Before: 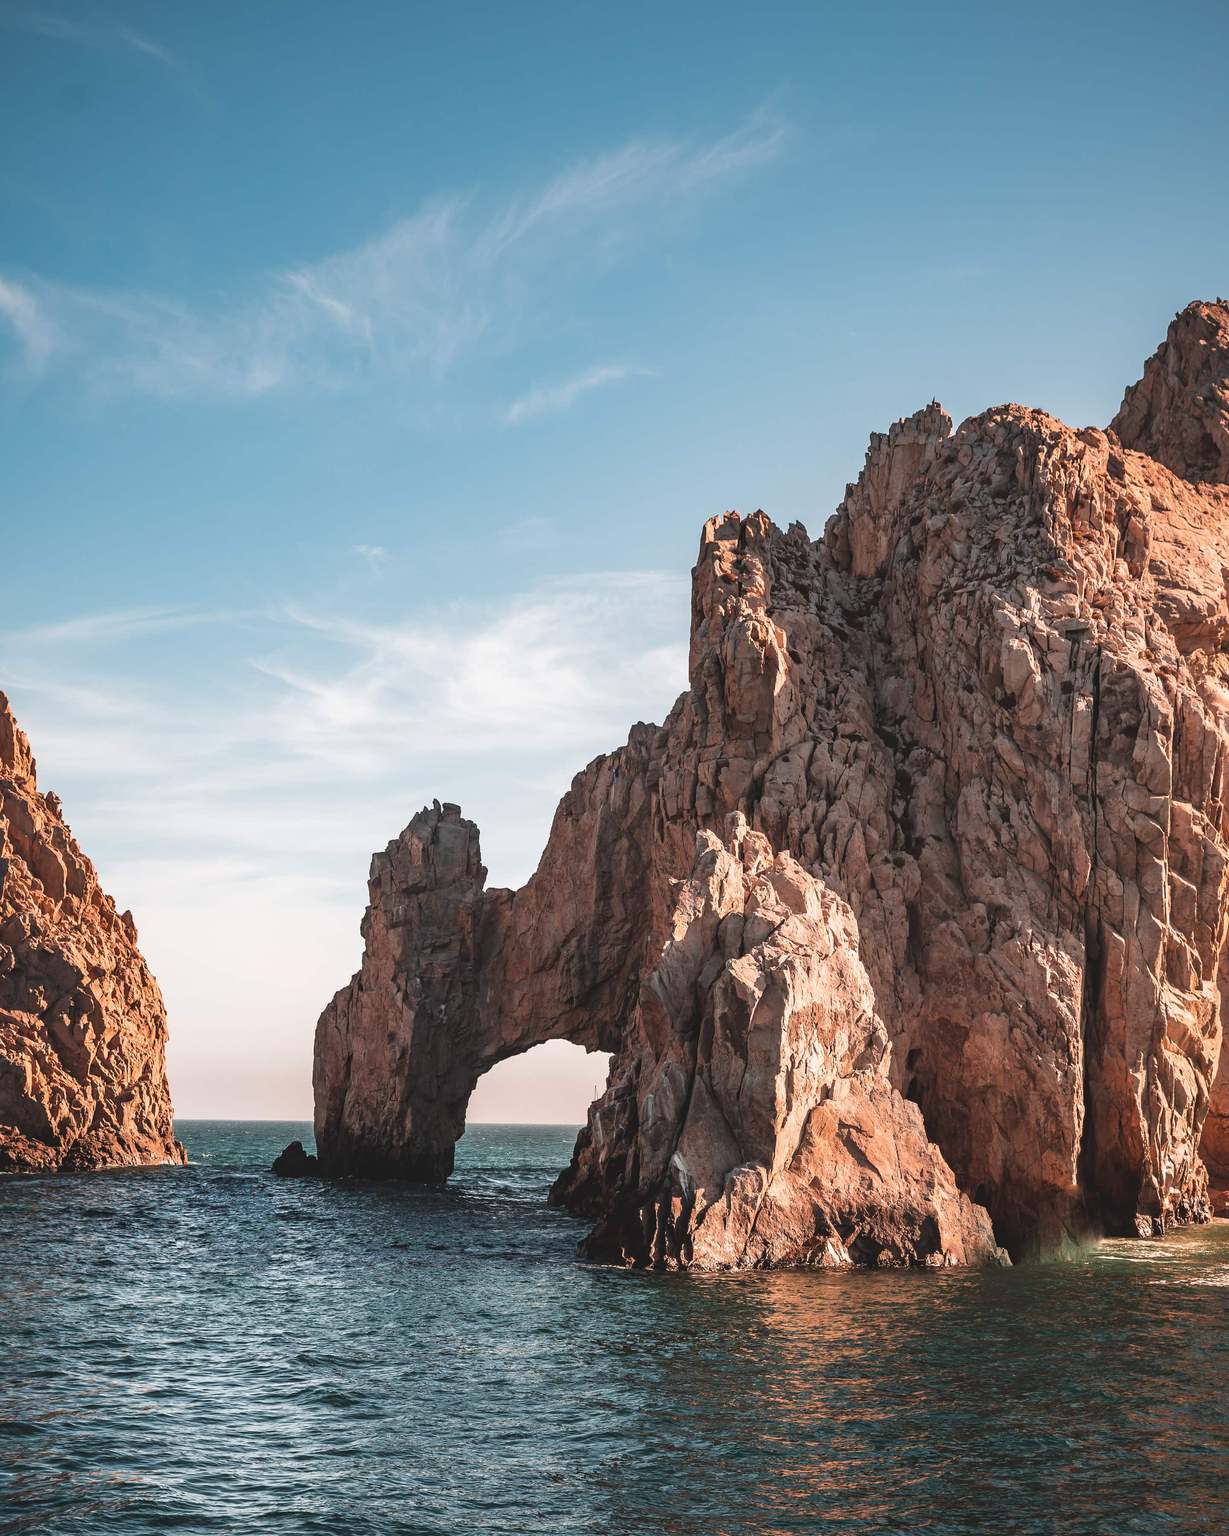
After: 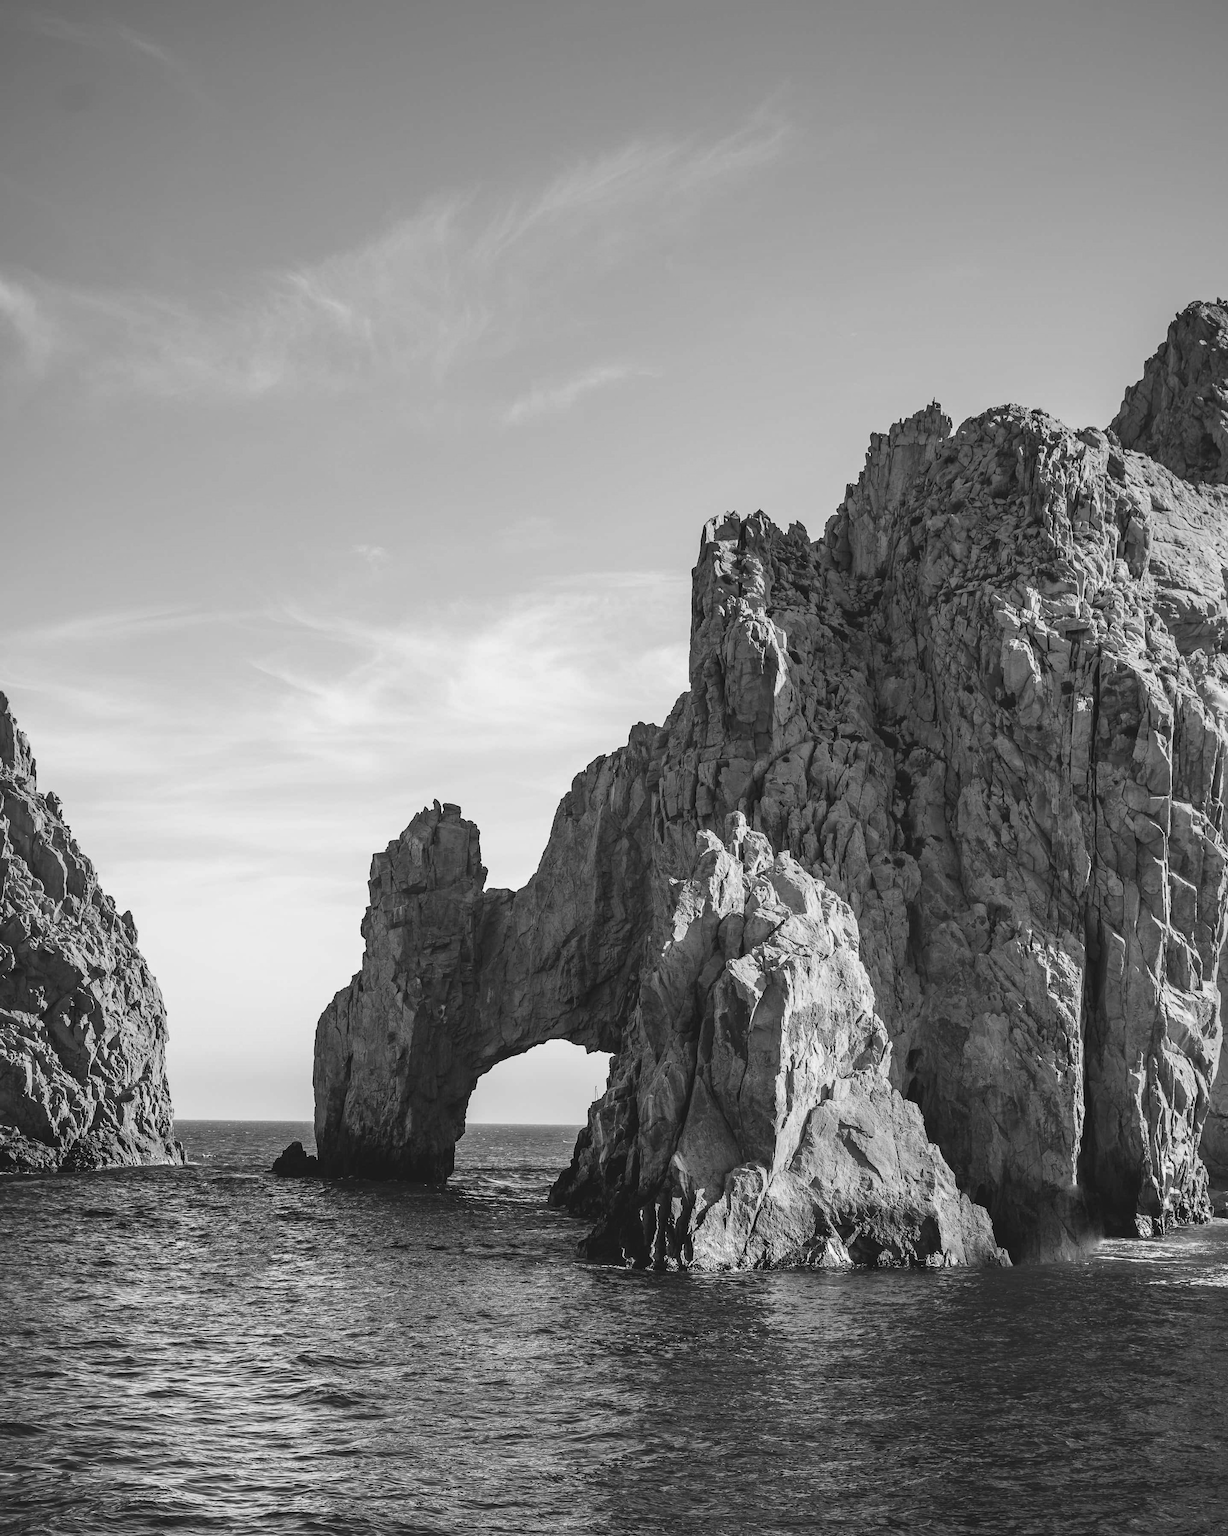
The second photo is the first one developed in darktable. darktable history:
color calibration: output gray [0.25, 0.35, 0.4, 0], x 0.383, y 0.372, temperature 3905.17 K
white balance: red 1.123, blue 0.83
